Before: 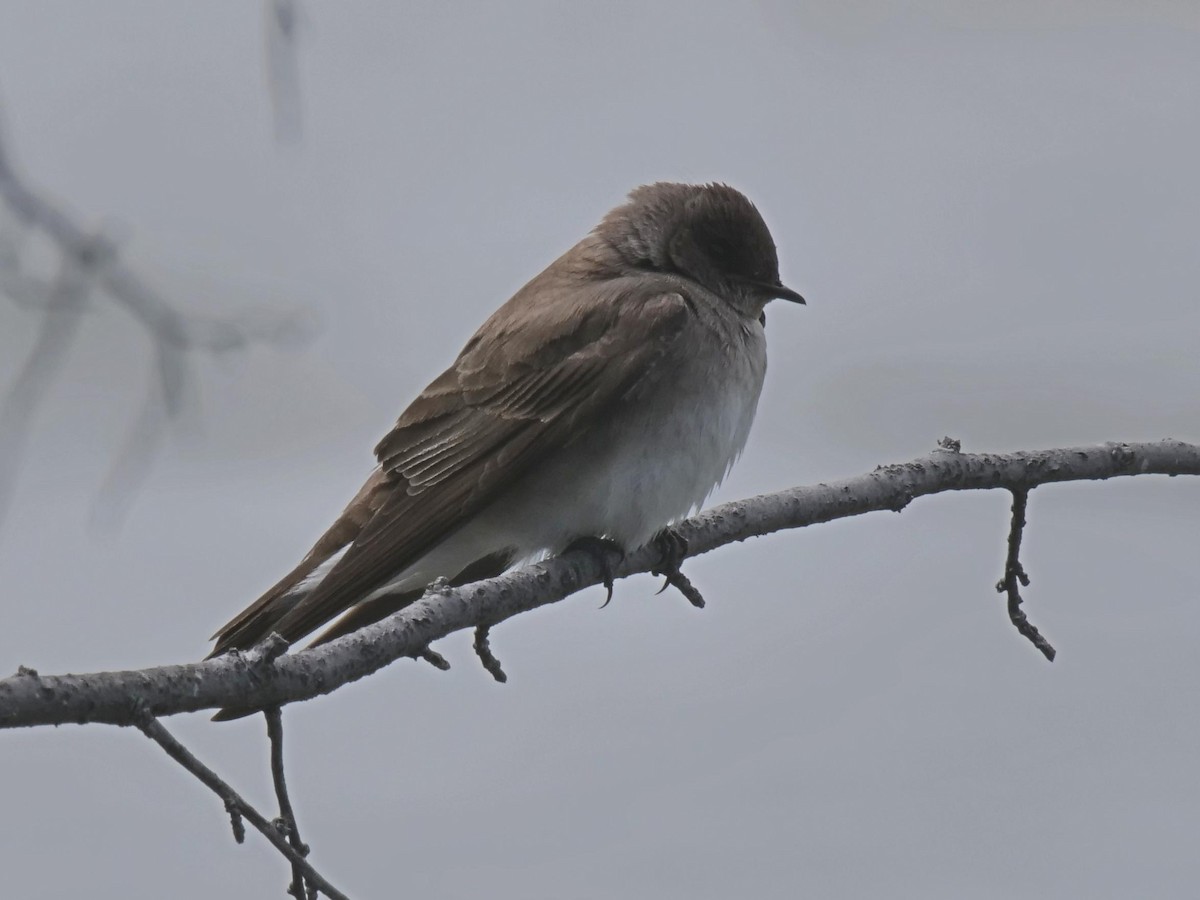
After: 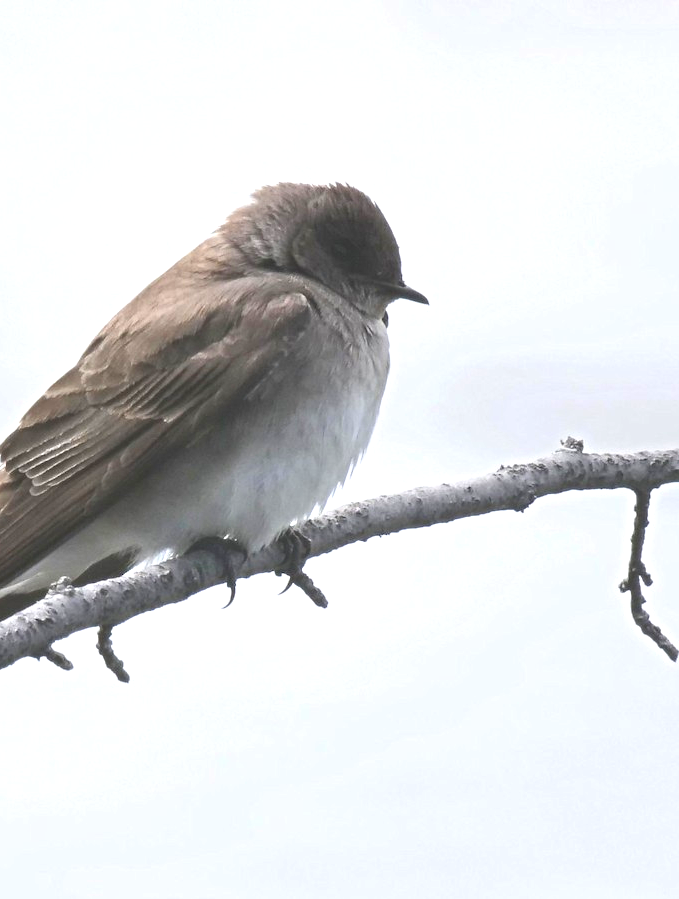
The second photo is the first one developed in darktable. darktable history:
crop: left 31.458%, top 0%, right 11.876%
exposure: black level correction 0, exposure 1.45 EV, compensate exposure bias true, compensate highlight preservation false
